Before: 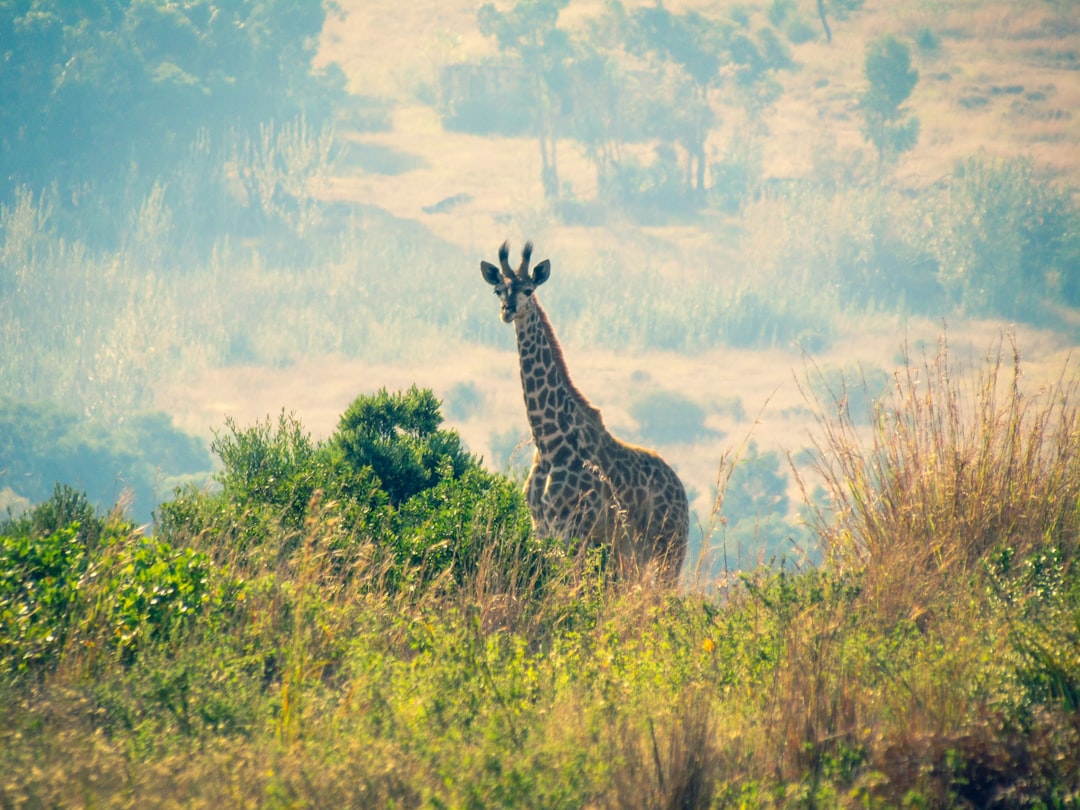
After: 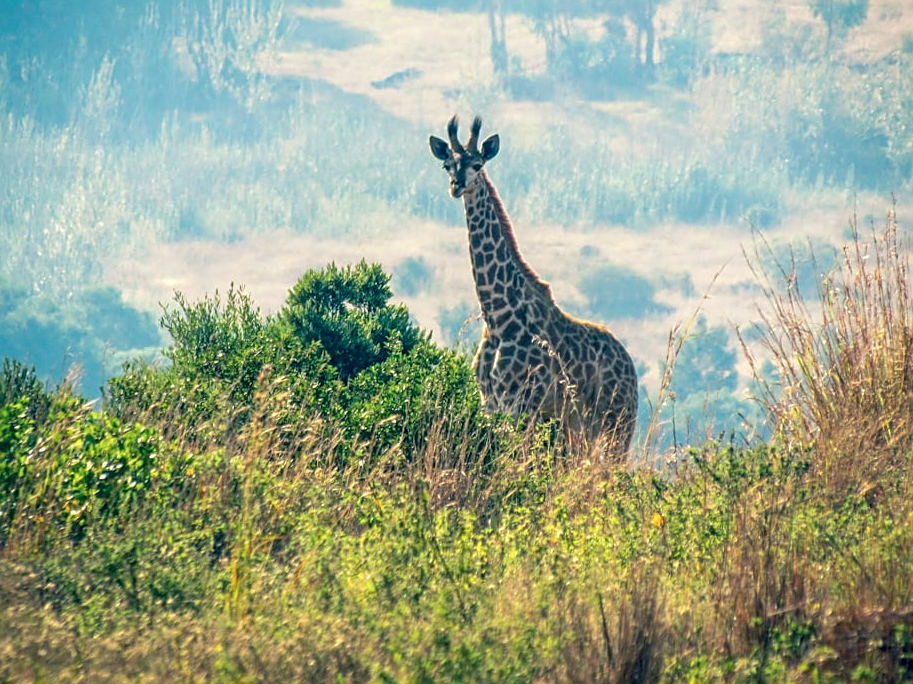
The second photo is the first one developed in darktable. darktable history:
crop and rotate: left 4.733%, top 15.444%, right 10.679%
color correction: highlights a* -3.81, highlights b* -11.1
local contrast: on, module defaults
sharpen: on, module defaults
haze removal: compatibility mode true, adaptive false
